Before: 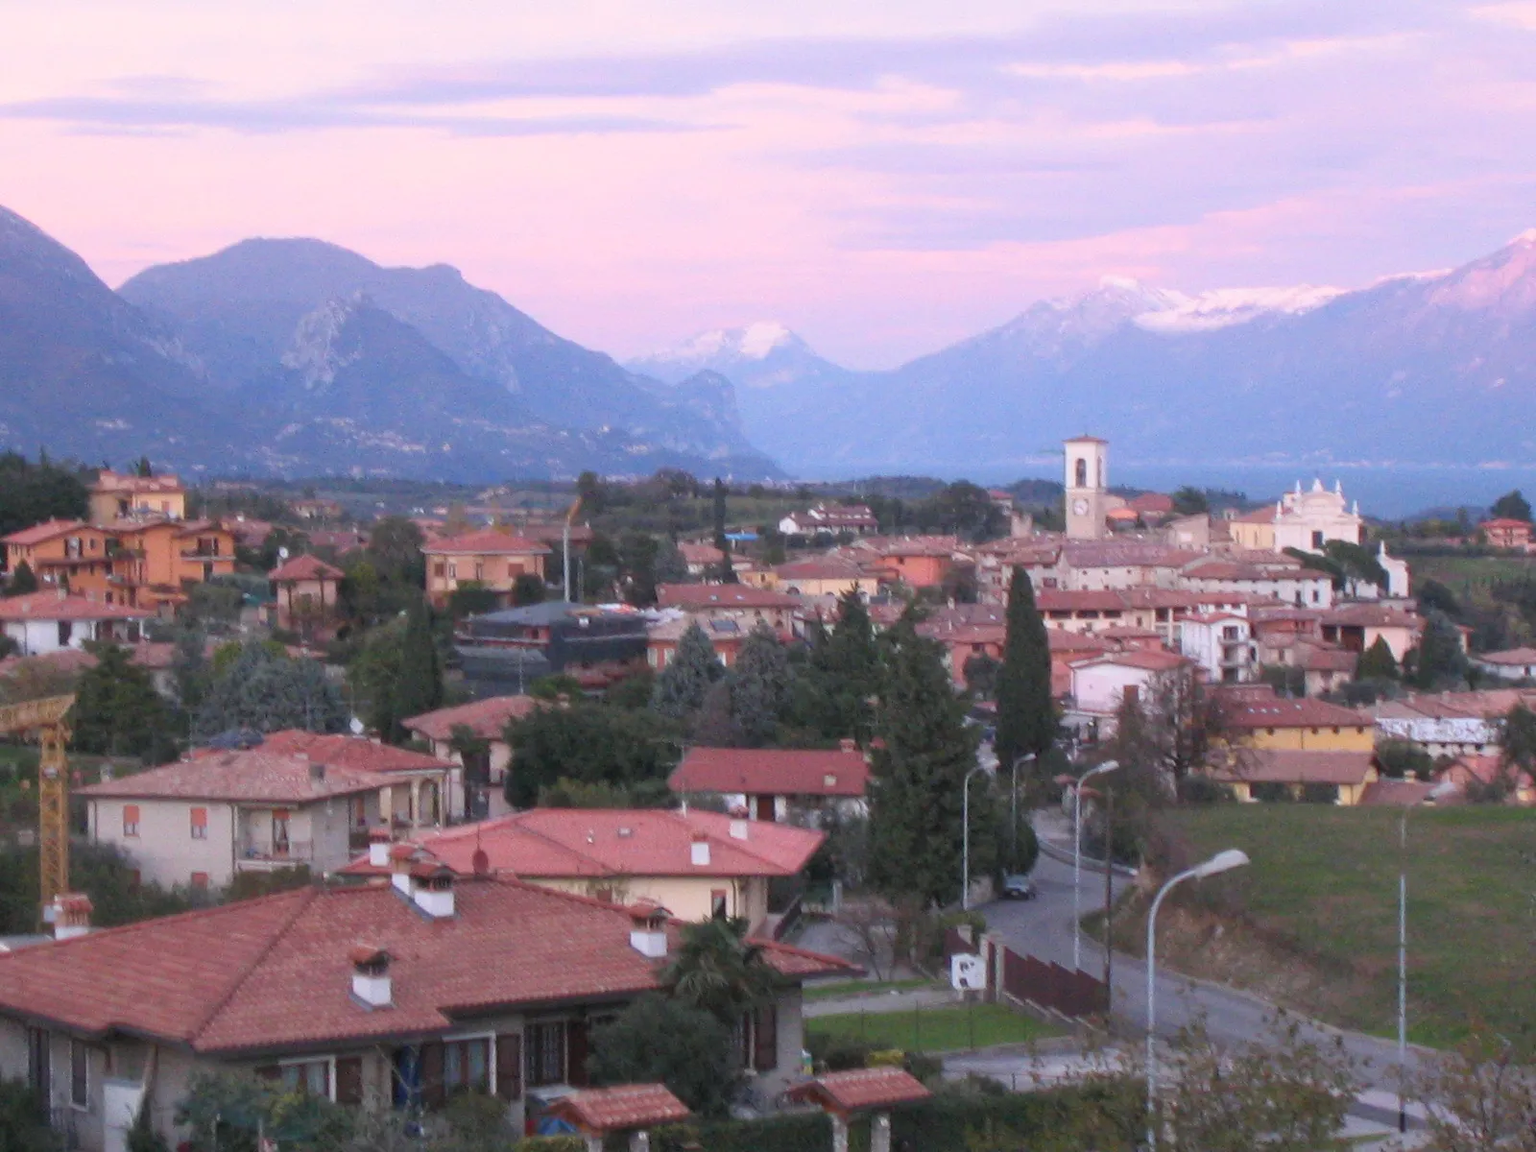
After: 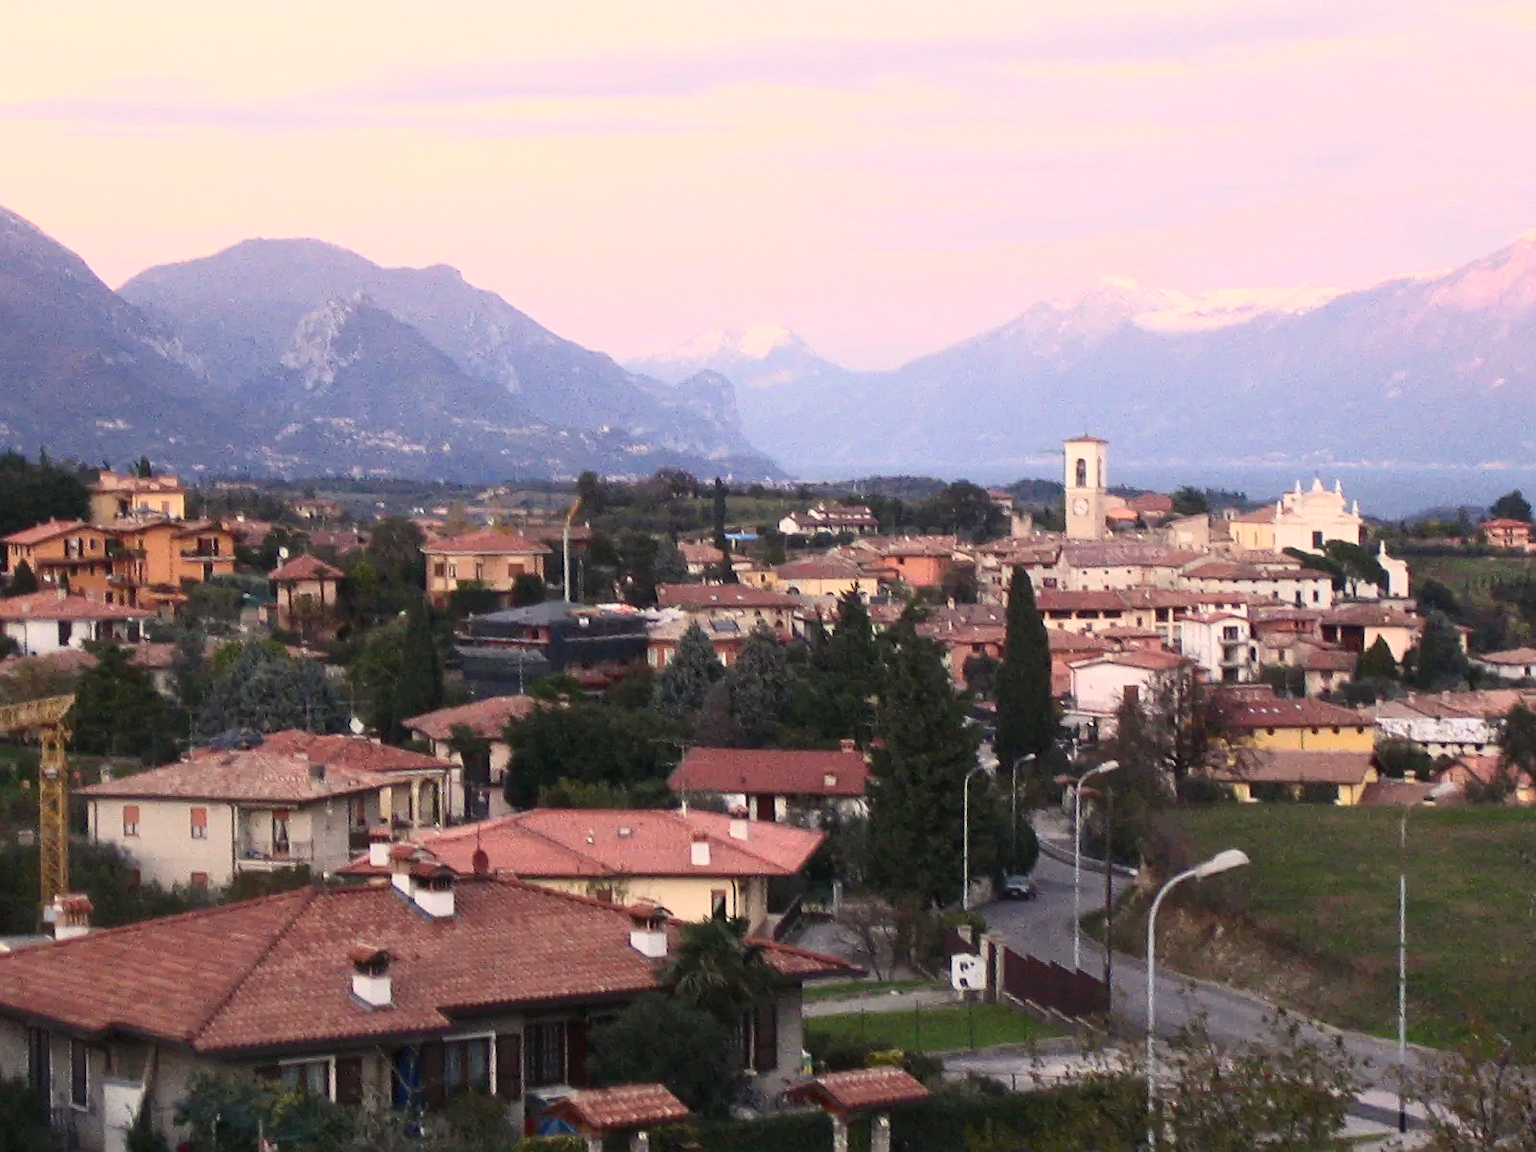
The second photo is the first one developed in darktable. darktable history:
color correction: highlights a* 1.39, highlights b* 17.83
sharpen: on, module defaults
contrast brightness saturation: contrast 0.28
